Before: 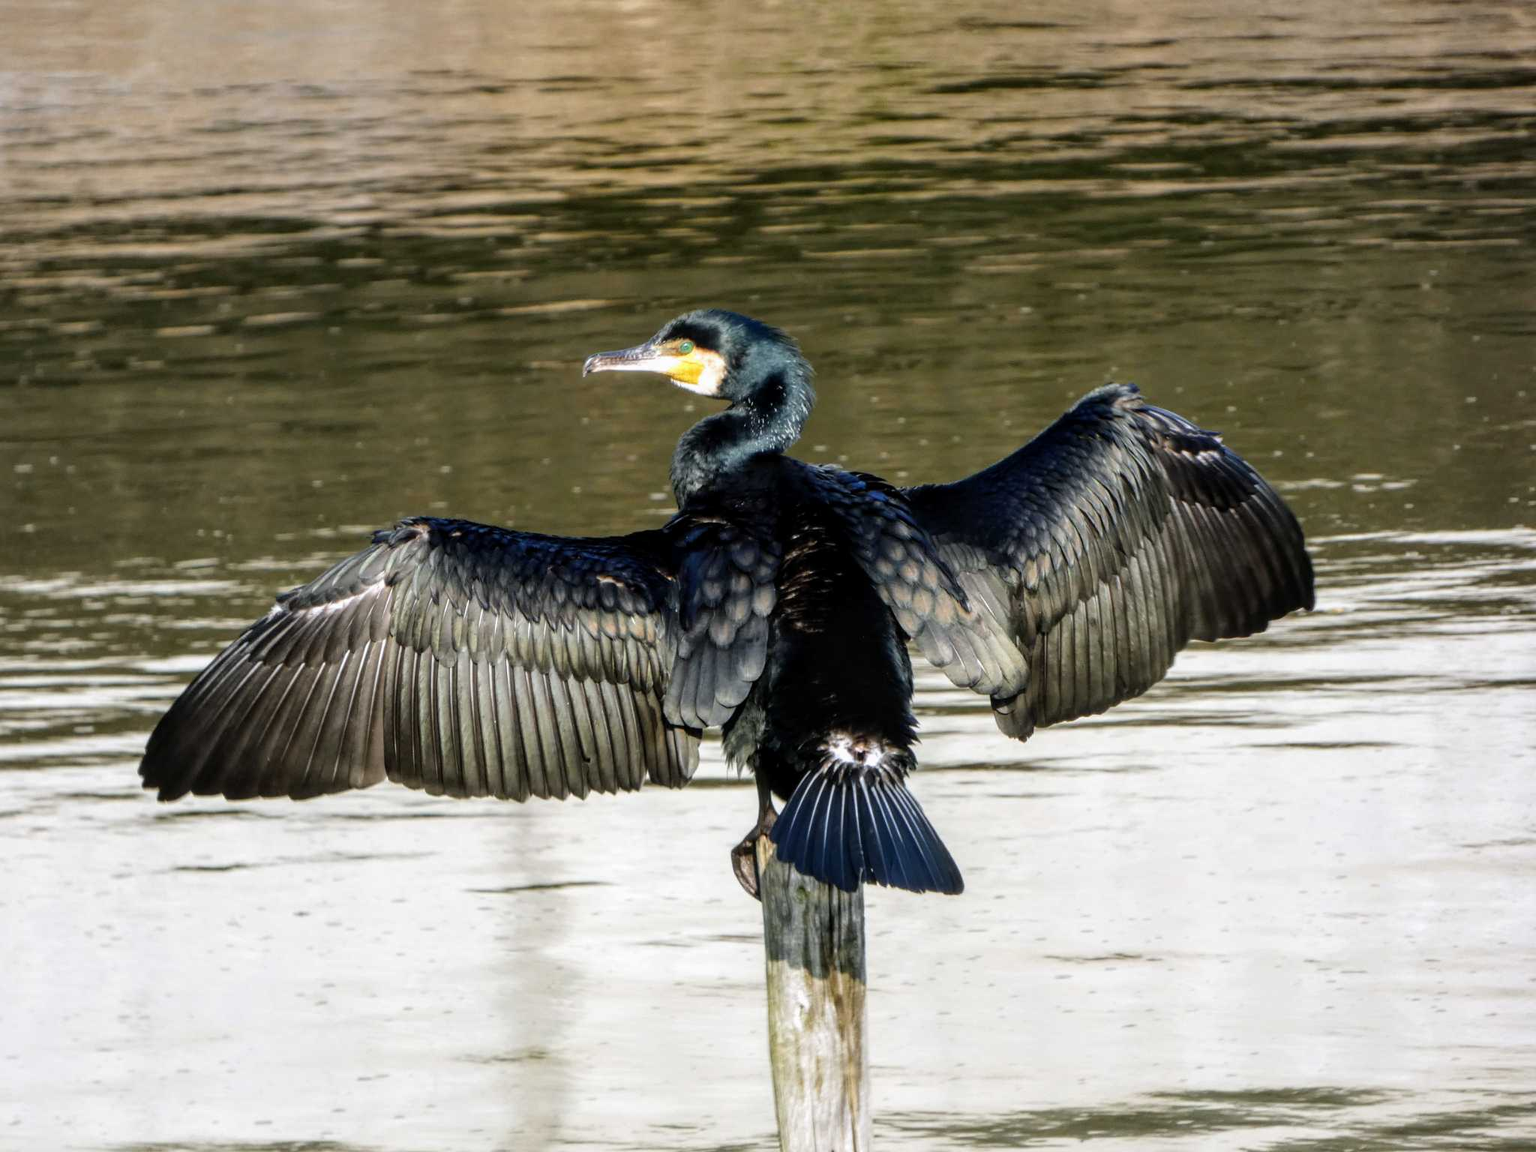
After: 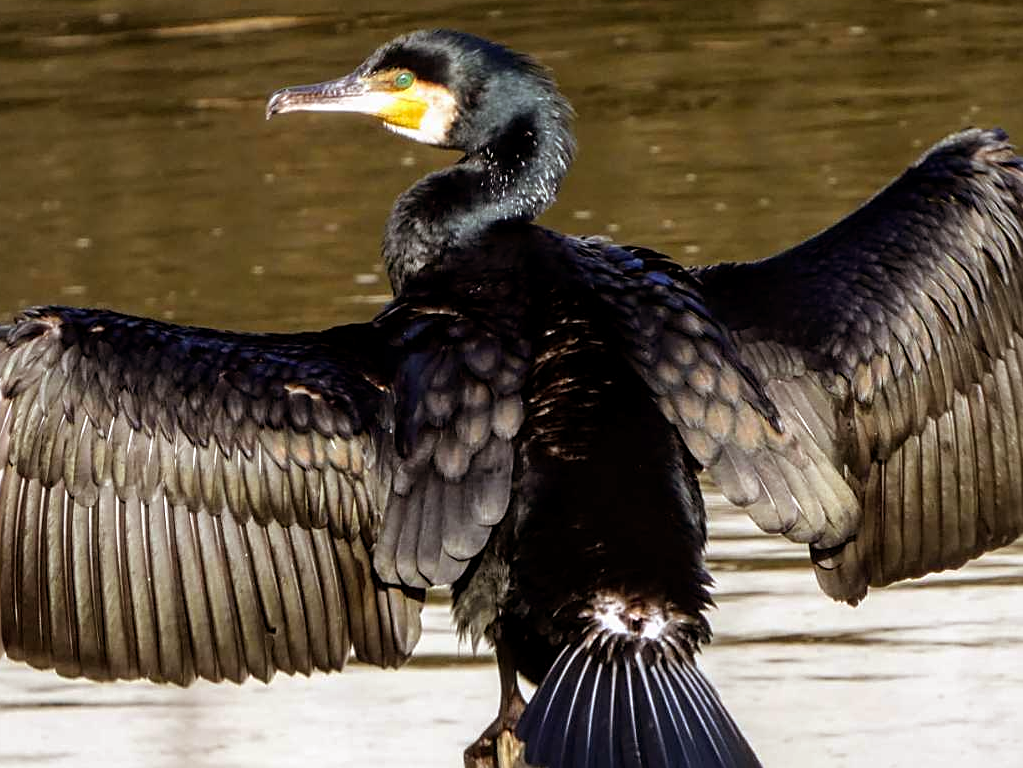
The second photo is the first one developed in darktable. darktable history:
crop: left 25%, top 25%, right 25%, bottom 25%
rgb levels: mode RGB, independent channels, levels [[0, 0.5, 1], [0, 0.521, 1], [0, 0.536, 1]]
sharpen: on, module defaults
